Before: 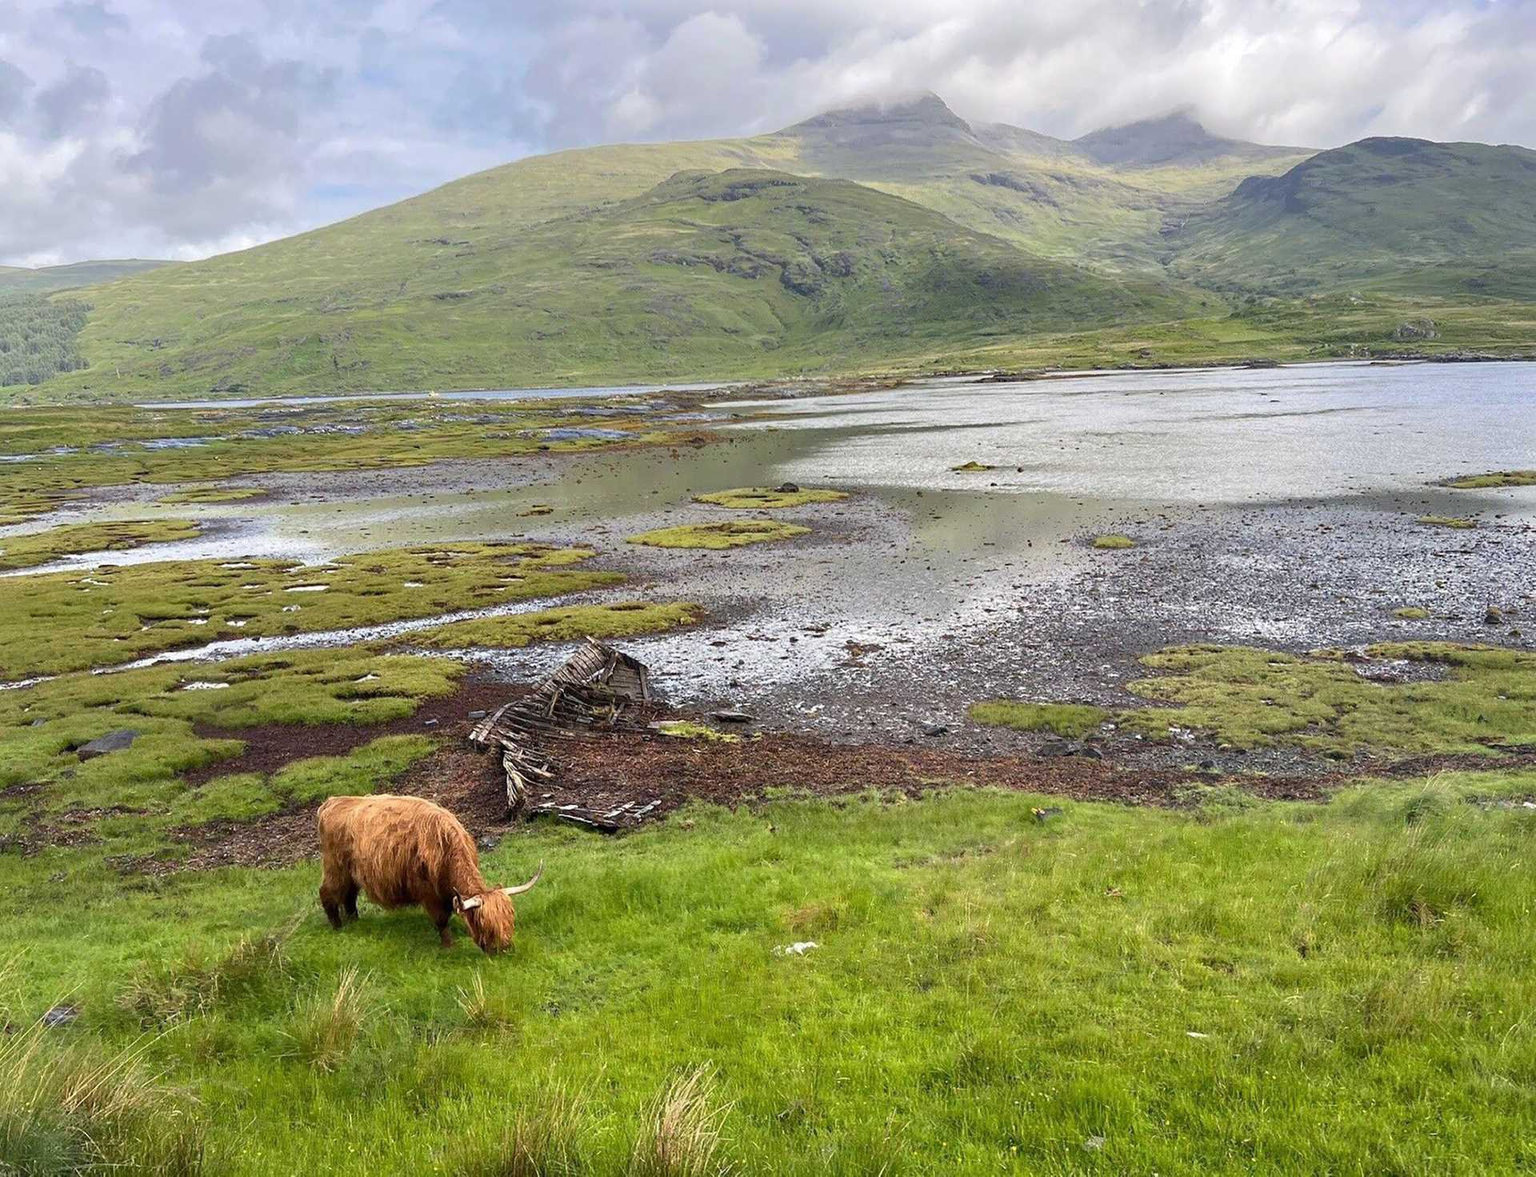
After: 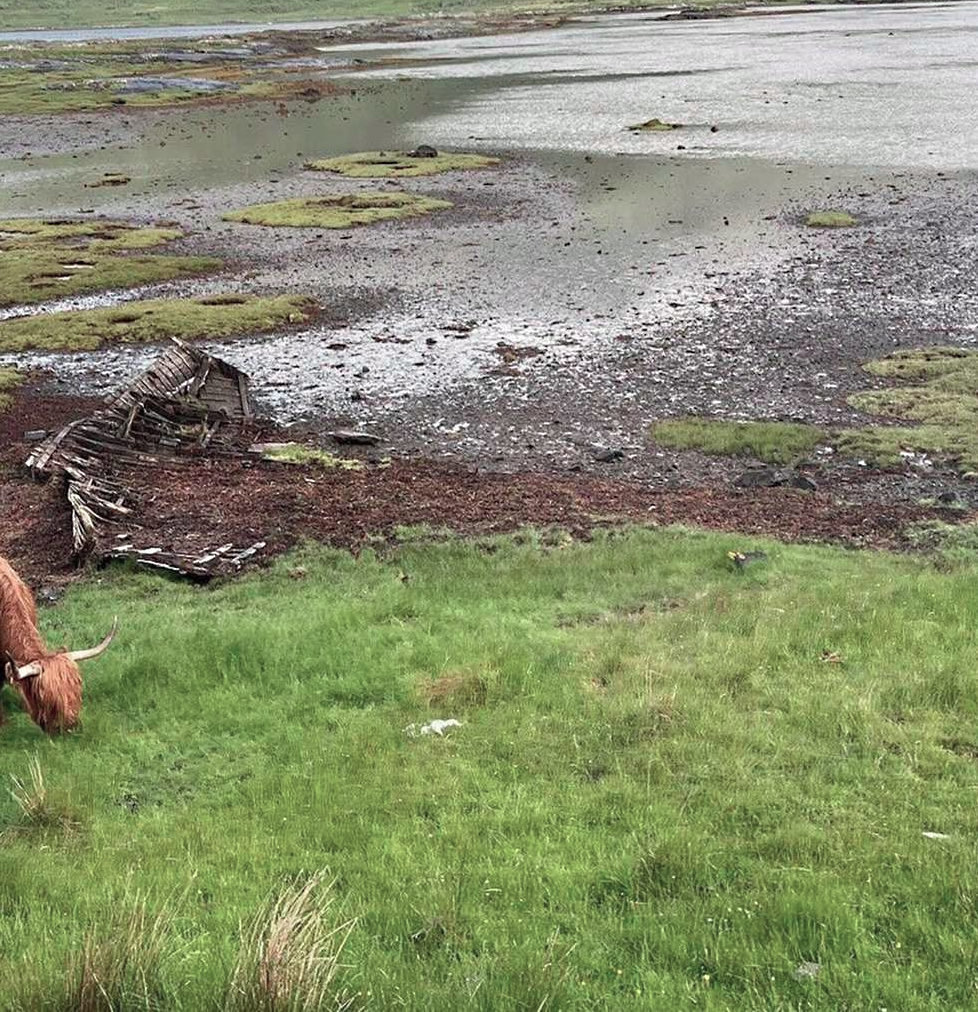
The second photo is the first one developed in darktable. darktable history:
color contrast: blue-yellow contrast 0.62
sharpen: radius 5.325, amount 0.312, threshold 26.433
crop and rotate: left 29.237%, top 31.152%, right 19.807%
